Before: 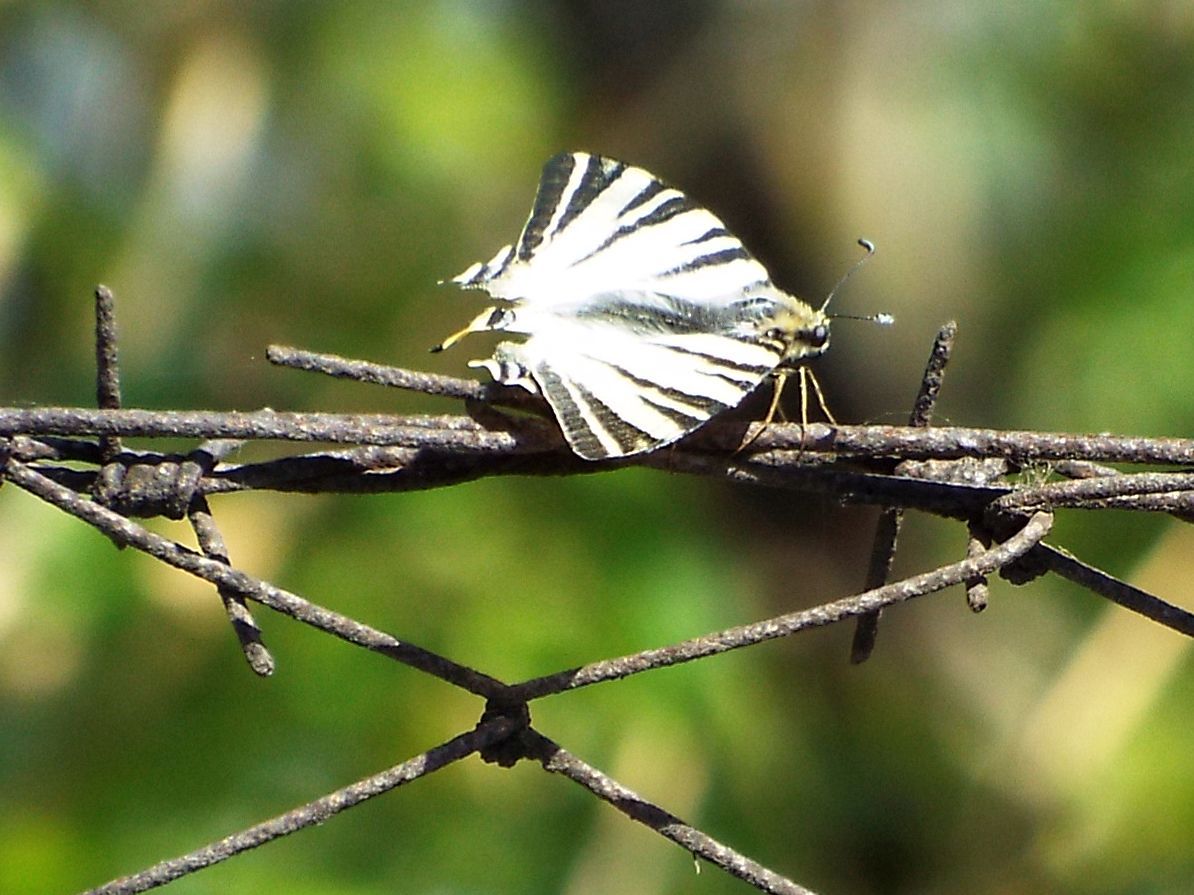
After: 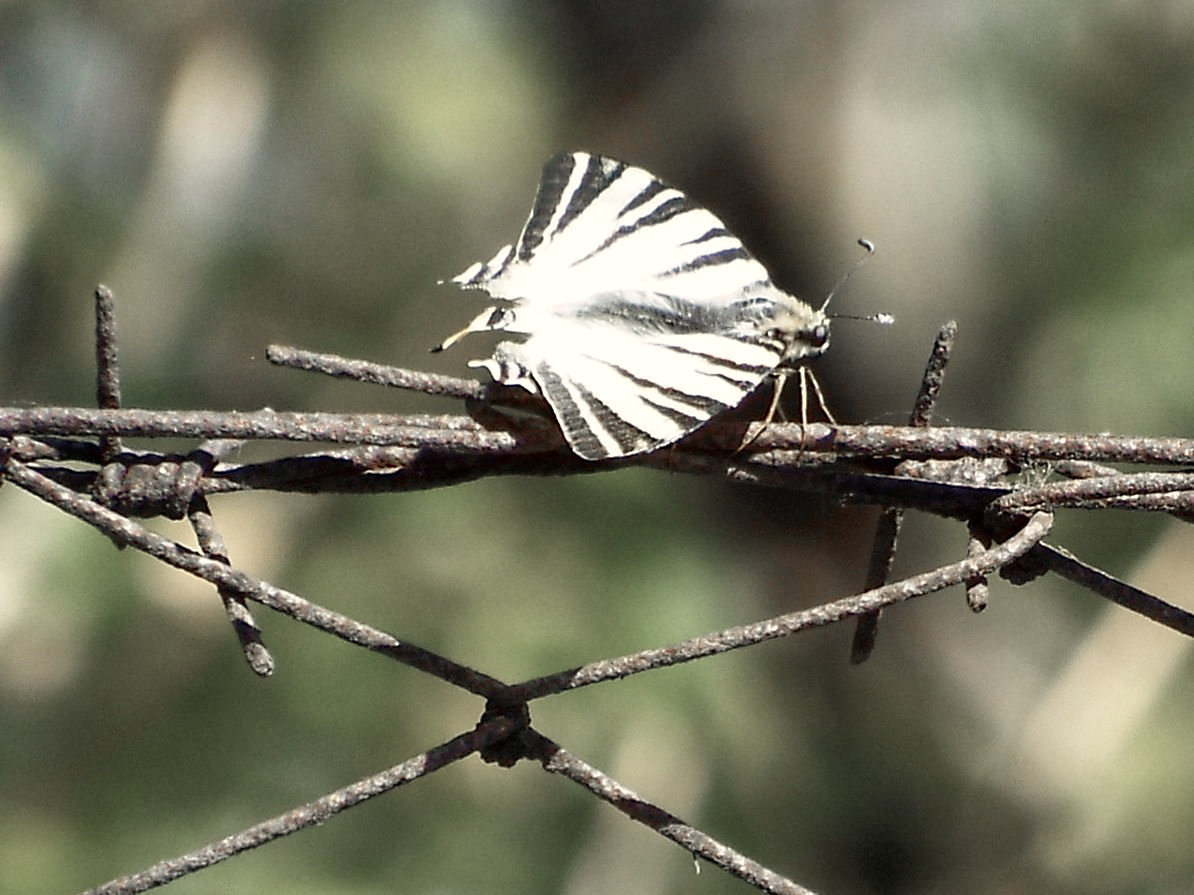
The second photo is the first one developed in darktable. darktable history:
exposure: black level correction 0.001, exposure 0.017 EV, compensate highlight preservation false
color calibration: x 0.328, y 0.346, temperature 5638.84 K
color zones: curves: ch1 [(0, 0.708) (0.088, 0.648) (0.245, 0.187) (0.429, 0.326) (0.571, 0.498) (0.714, 0.5) (0.857, 0.5) (1, 0.708)]
